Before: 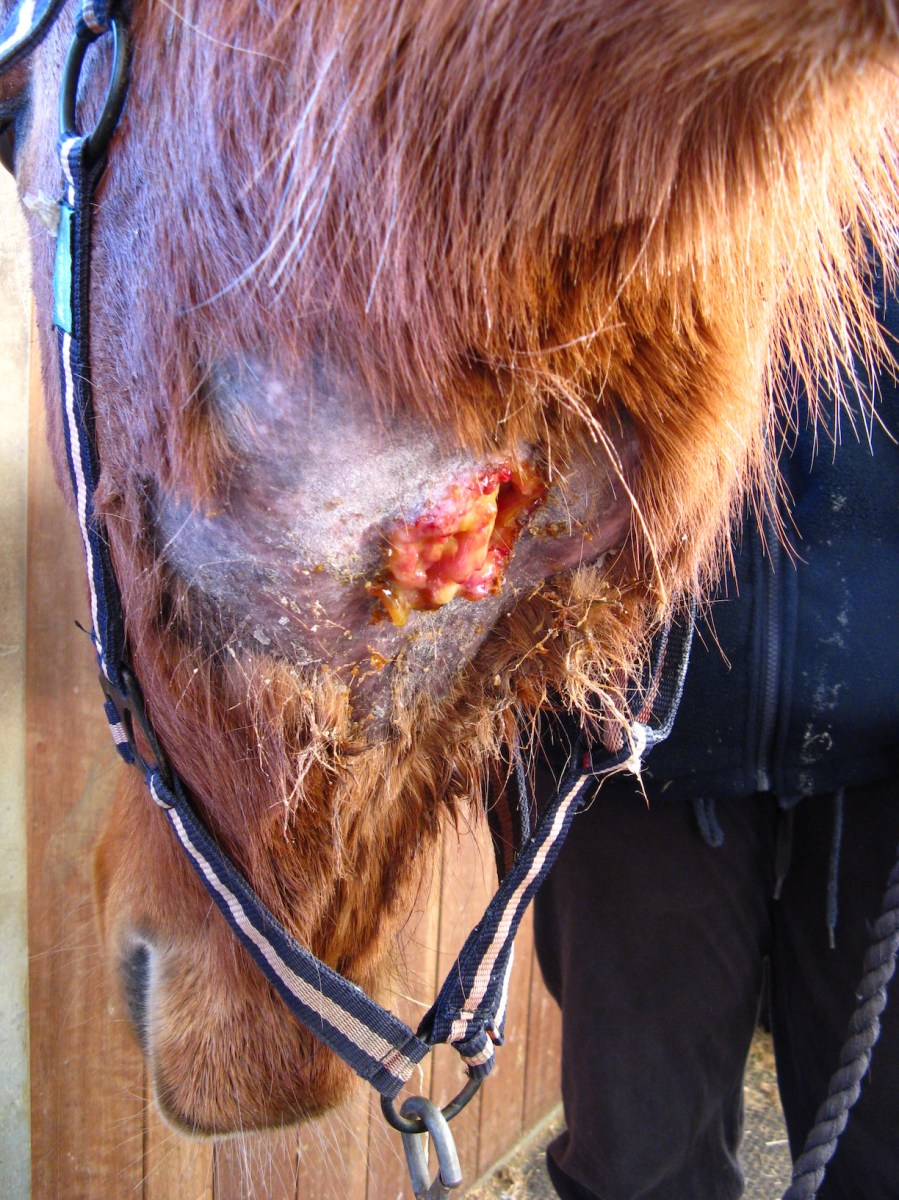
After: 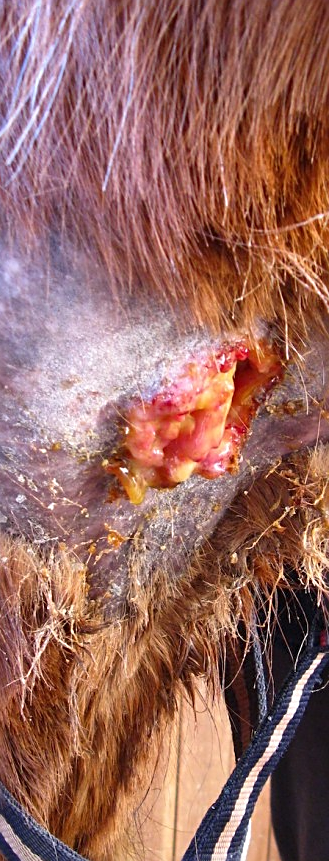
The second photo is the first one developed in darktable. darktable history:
sharpen: on, module defaults
crop and rotate: left 29.474%, top 10.207%, right 33.906%, bottom 18.02%
